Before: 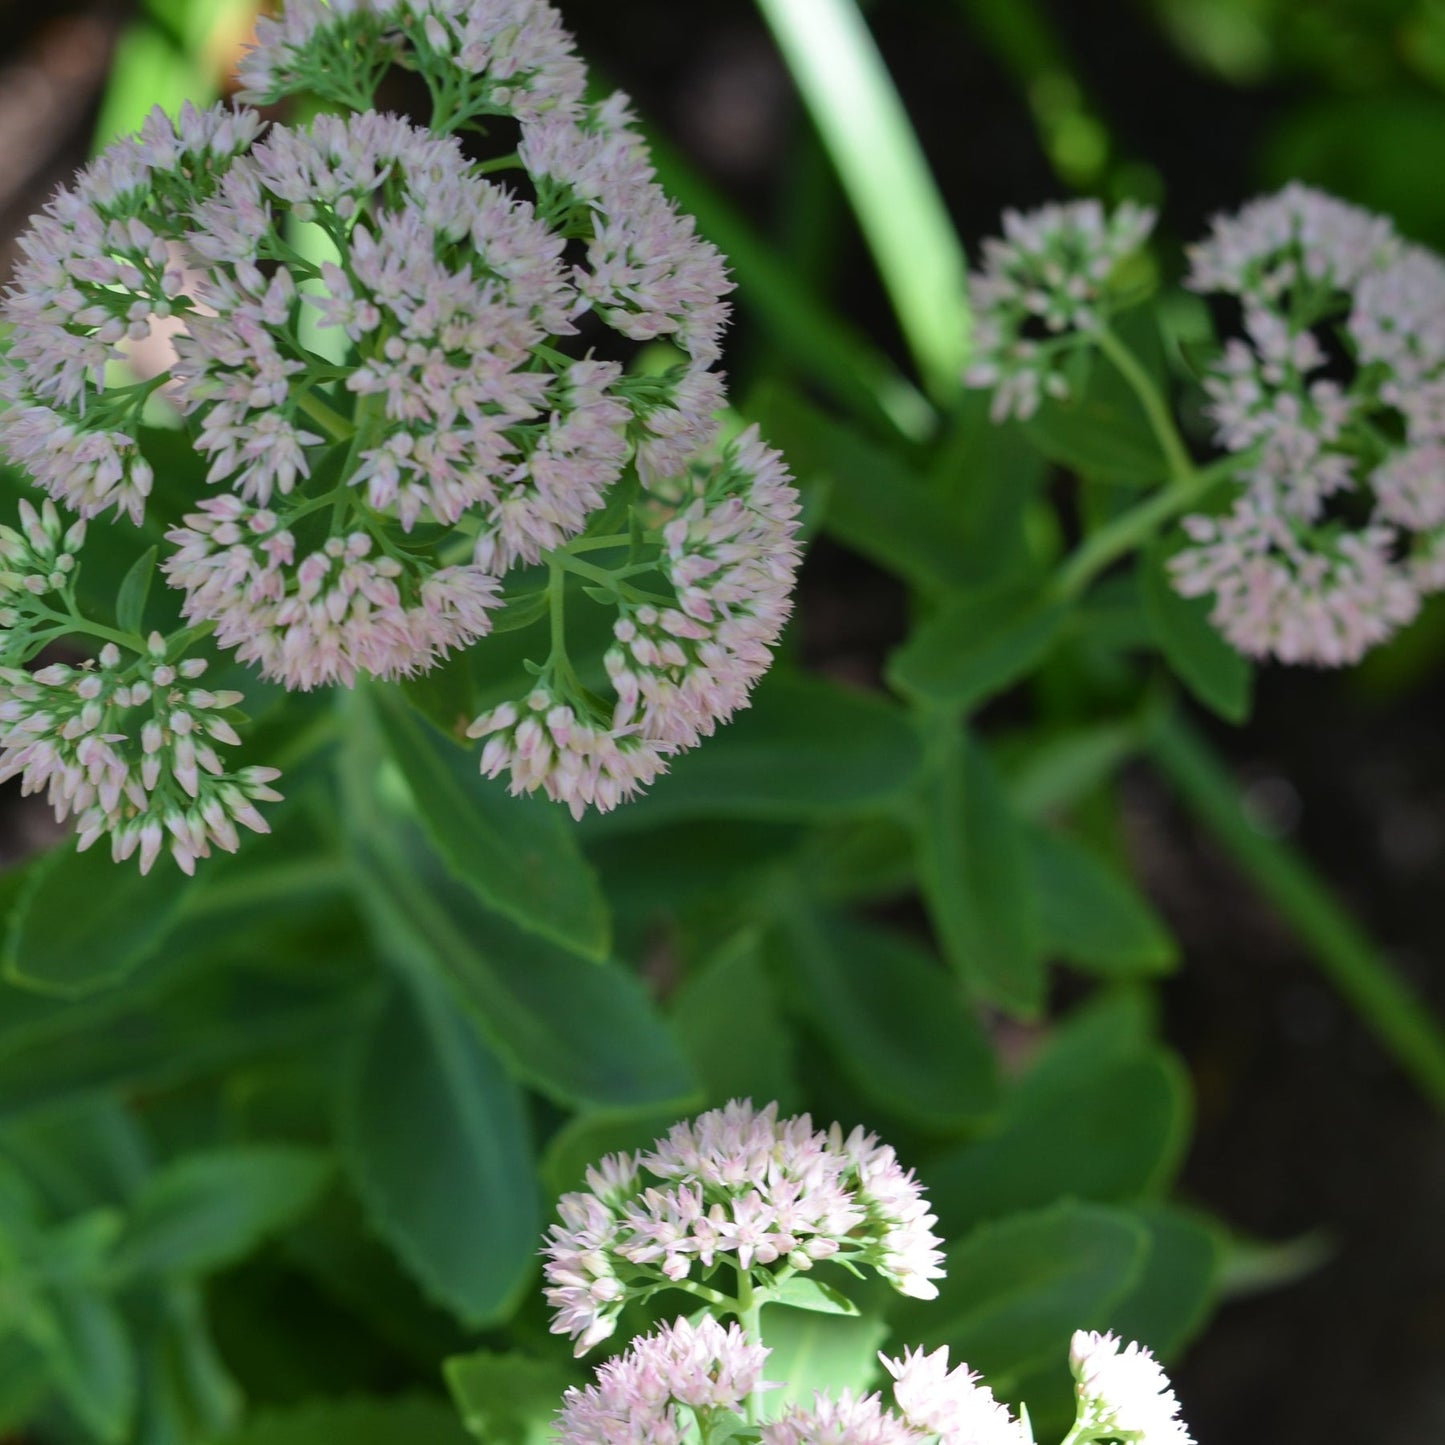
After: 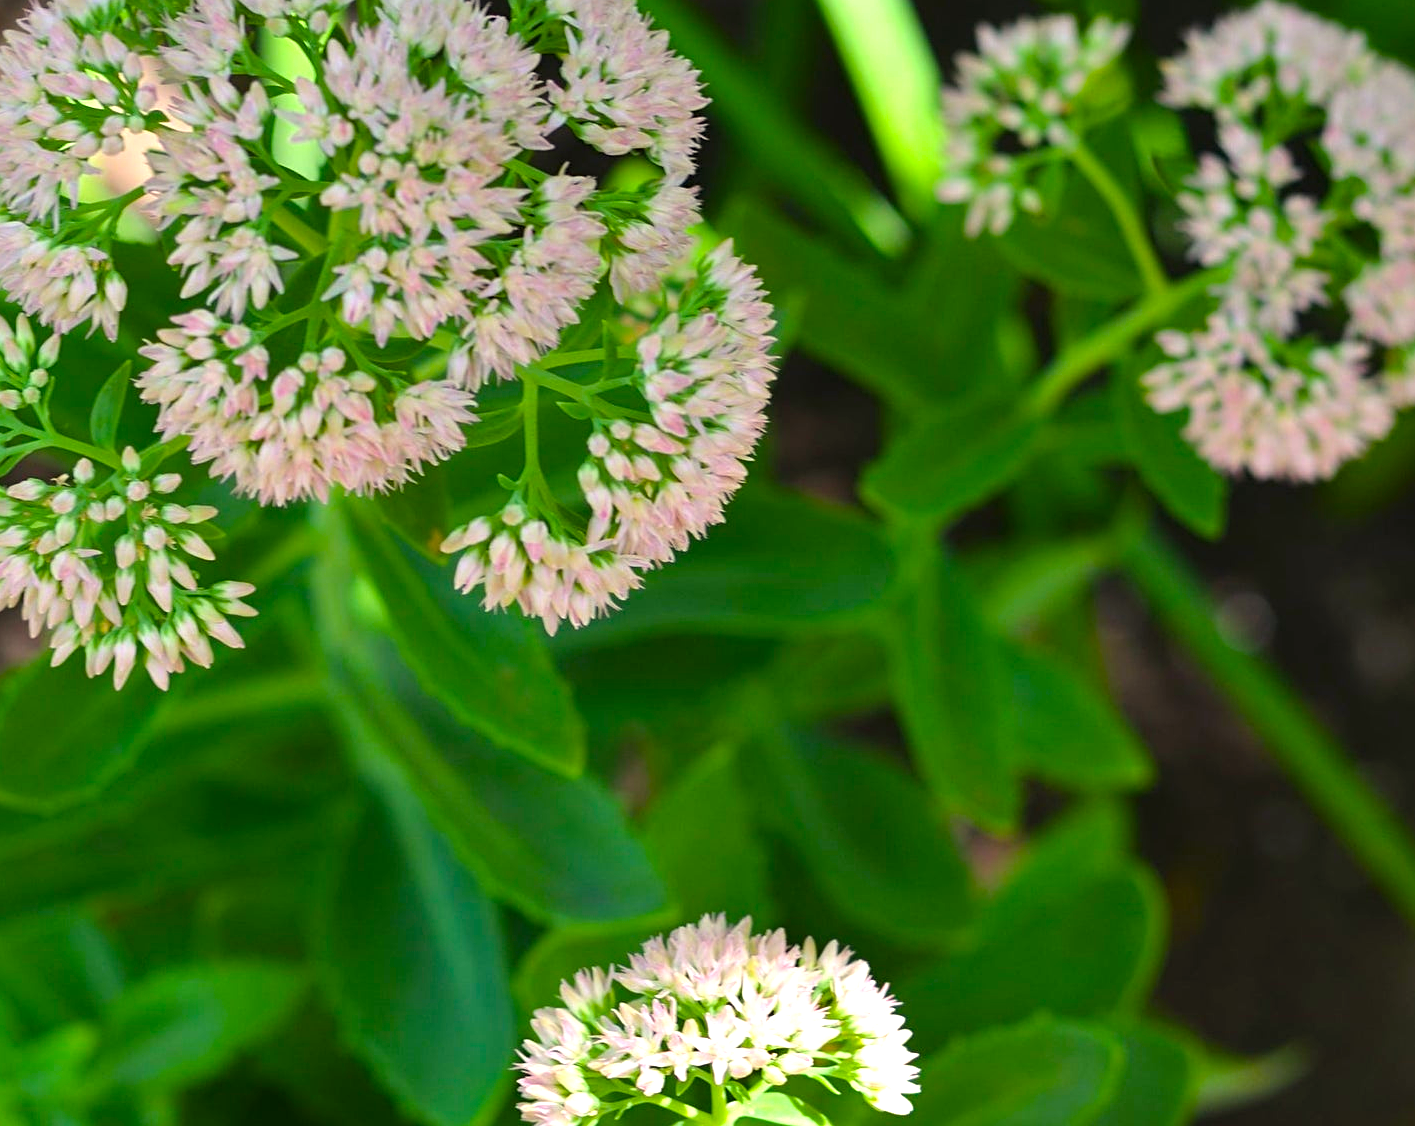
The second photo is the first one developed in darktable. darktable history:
white balance: red 1.029, blue 0.92
color balance rgb: linear chroma grading › global chroma 15%, perceptual saturation grading › global saturation 30%
crop and rotate: left 1.814%, top 12.818%, right 0.25%, bottom 9.225%
sharpen: radius 2.529, amount 0.323
exposure: black level correction 0, exposure 0.7 EV, compensate exposure bias true, compensate highlight preservation false
